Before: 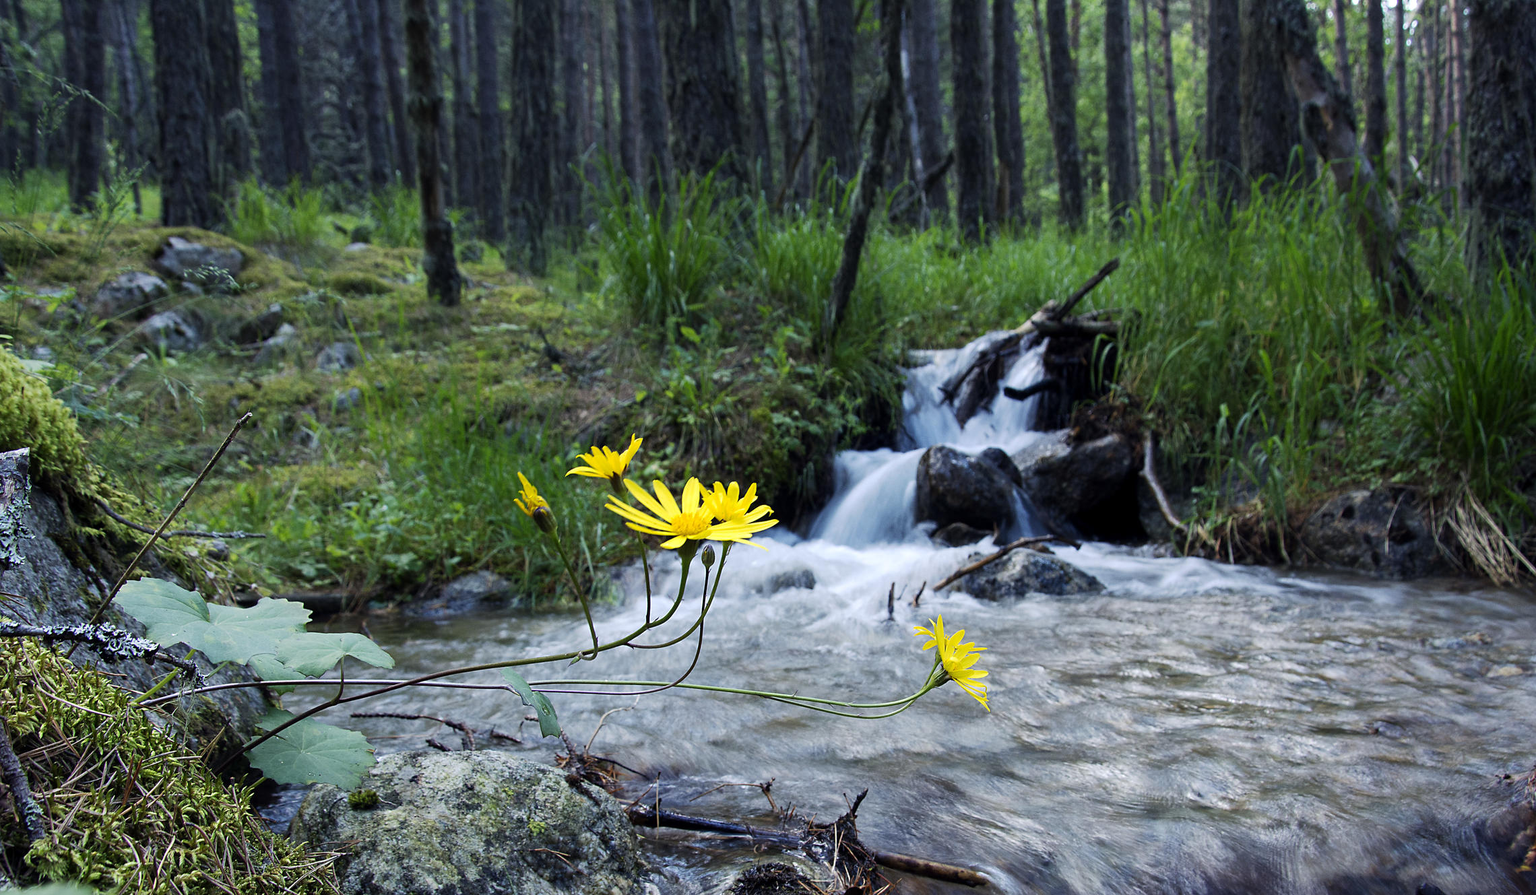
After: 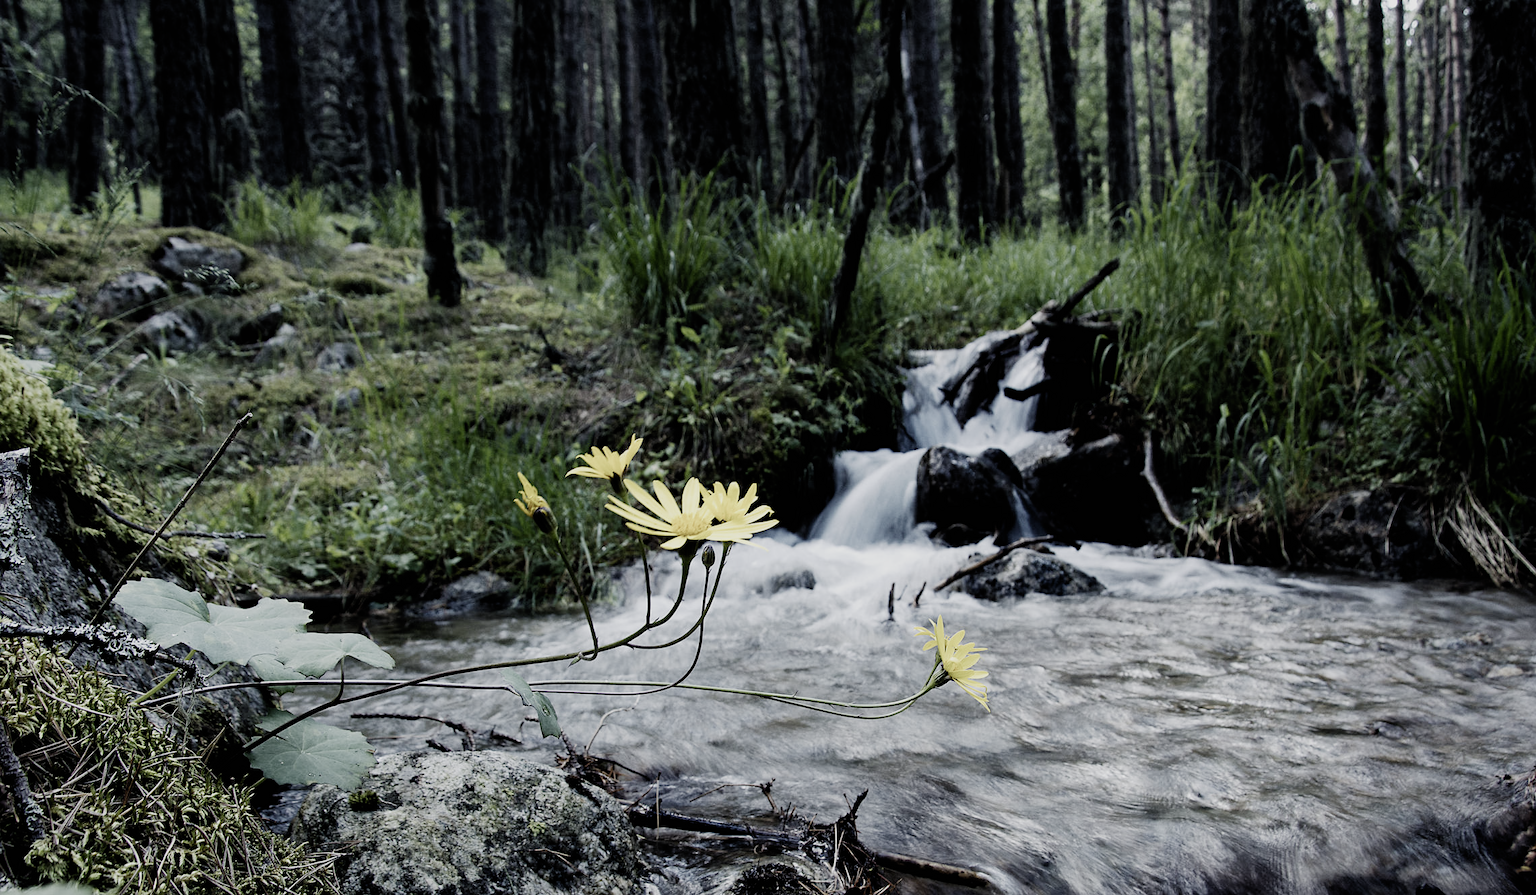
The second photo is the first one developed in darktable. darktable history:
filmic rgb: black relative exposure -5.12 EV, white relative exposure 3.98 EV, hardness 2.89, contrast 1.297, highlights saturation mix -30.41%, preserve chrominance no, color science v5 (2021)
